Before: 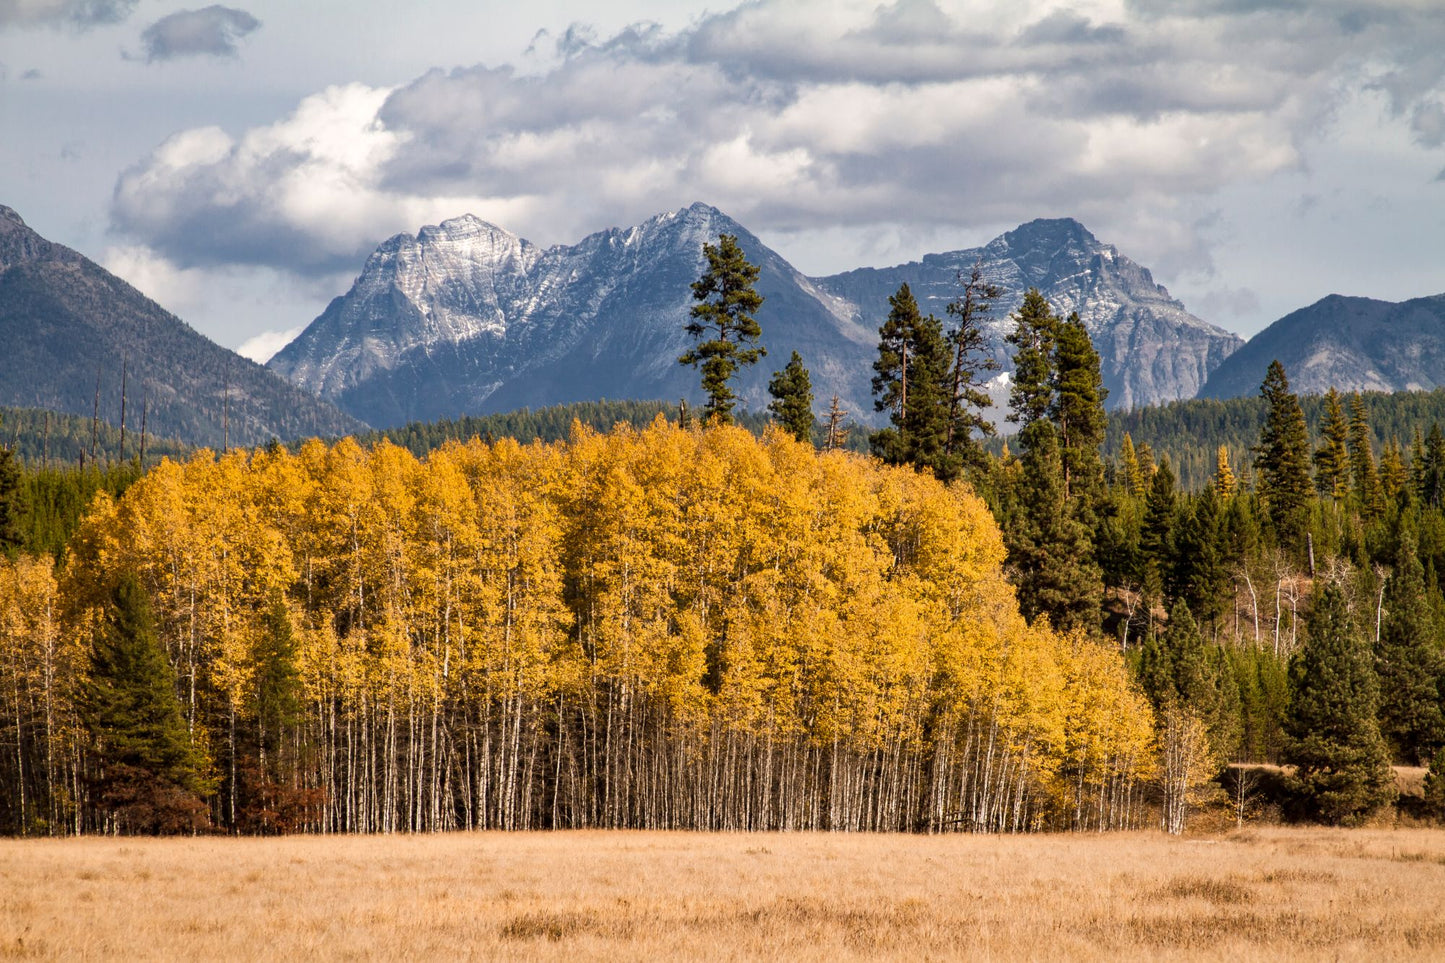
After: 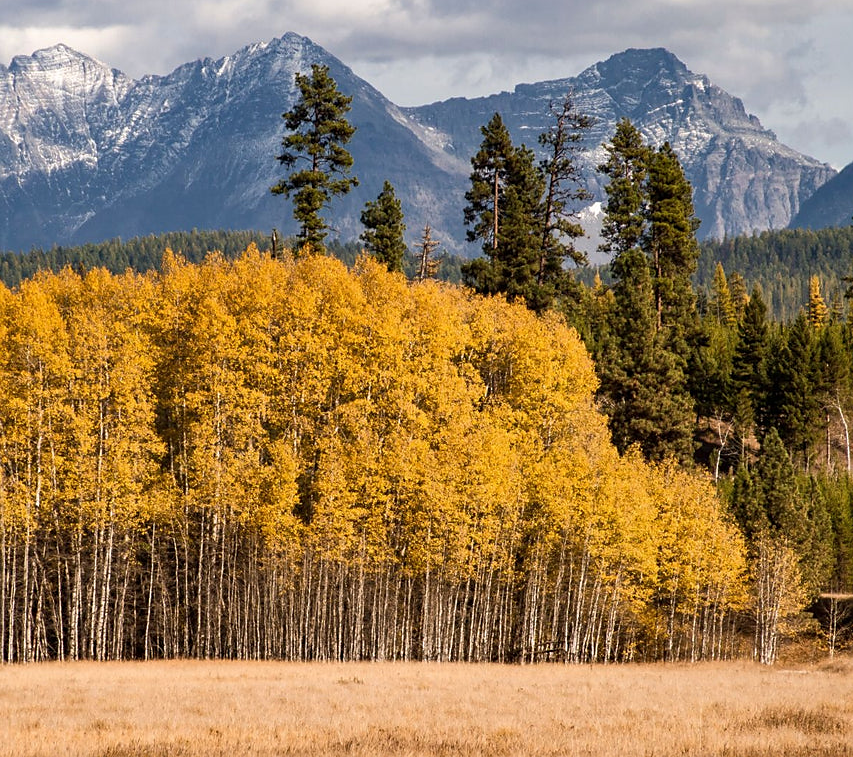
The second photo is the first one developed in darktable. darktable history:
sharpen: radius 1.458, amount 0.398, threshold 1.271
crop and rotate: left 28.256%, top 17.734%, right 12.656%, bottom 3.573%
